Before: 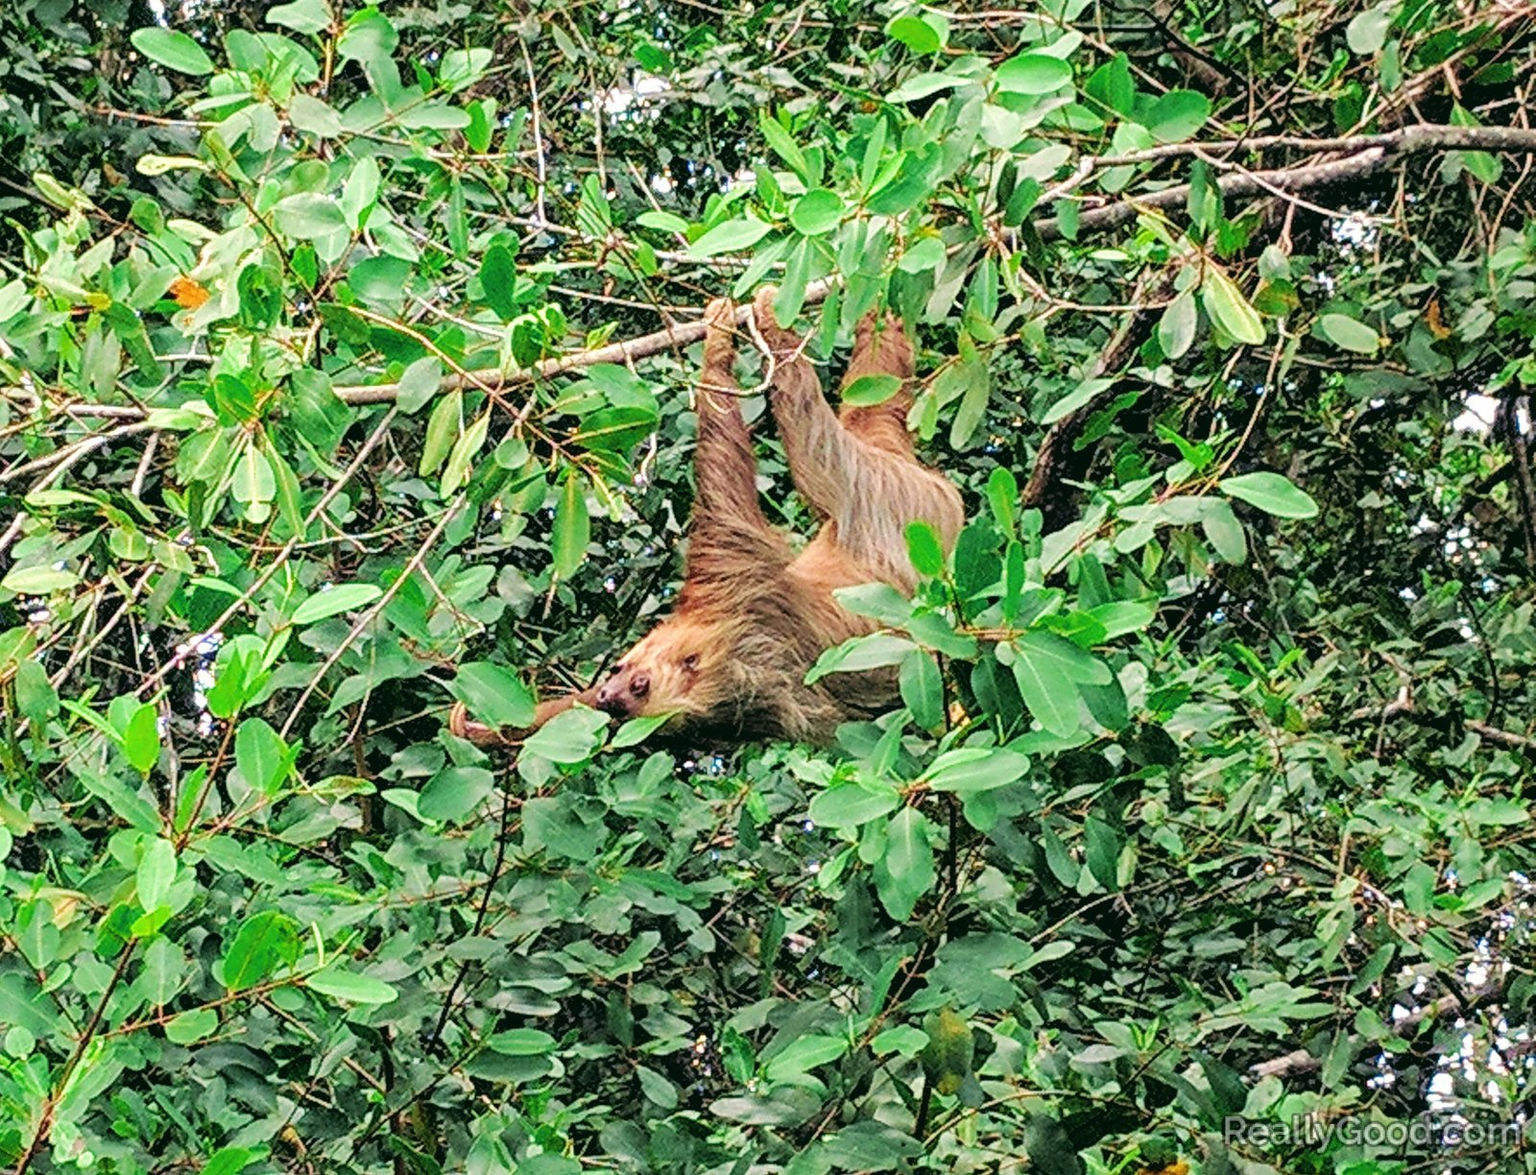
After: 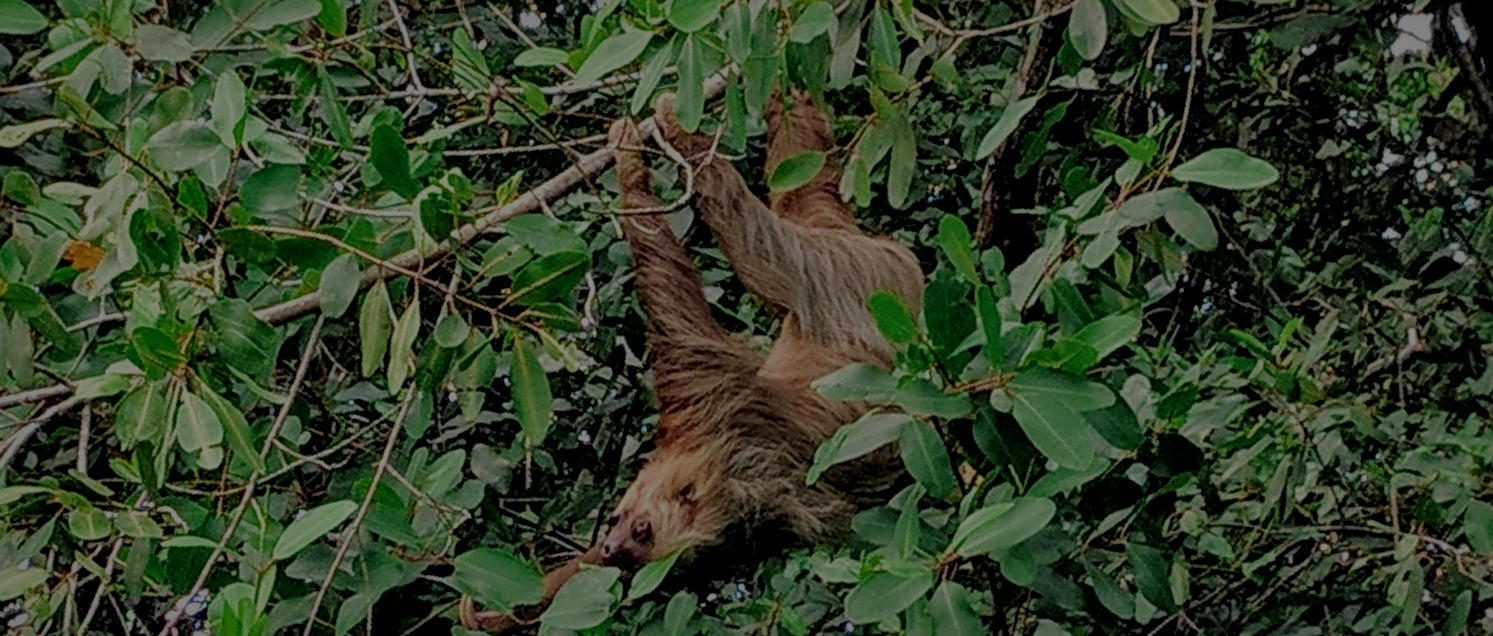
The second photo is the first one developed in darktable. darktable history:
crop: bottom 19.644%
local contrast: mode bilateral grid, contrast 25, coarseness 60, detail 151%, midtone range 0.2
rotate and perspective: rotation -14.8°, crop left 0.1, crop right 0.903, crop top 0.25, crop bottom 0.748
exposure: exposure -2.446 EV, compensate highlight preservation false
